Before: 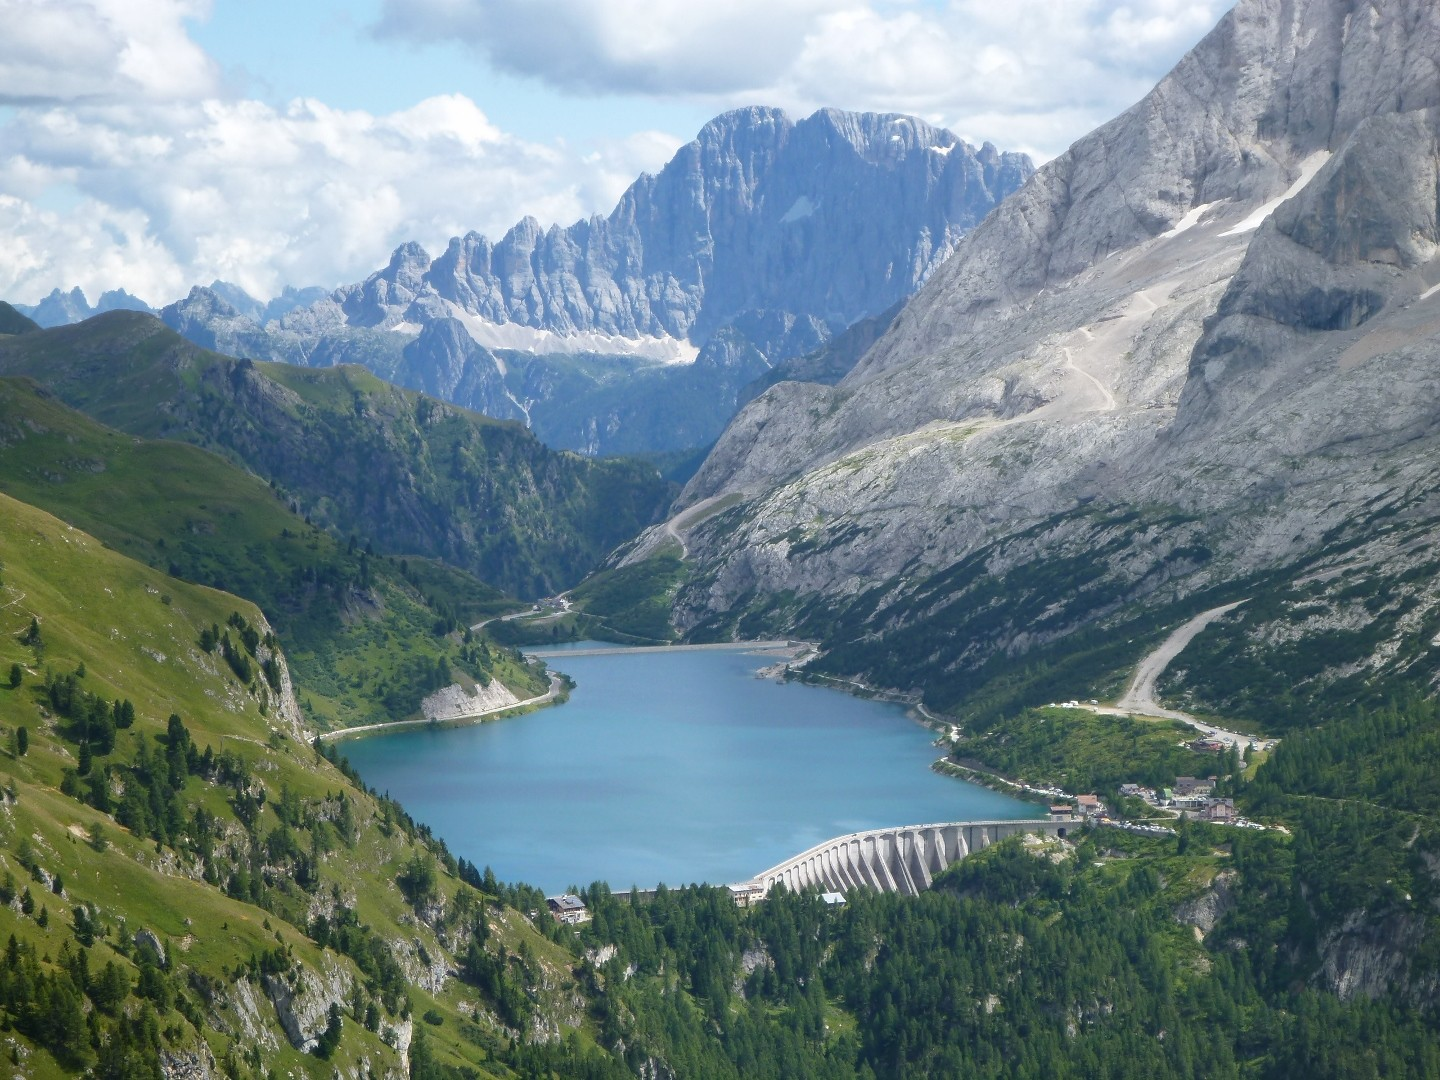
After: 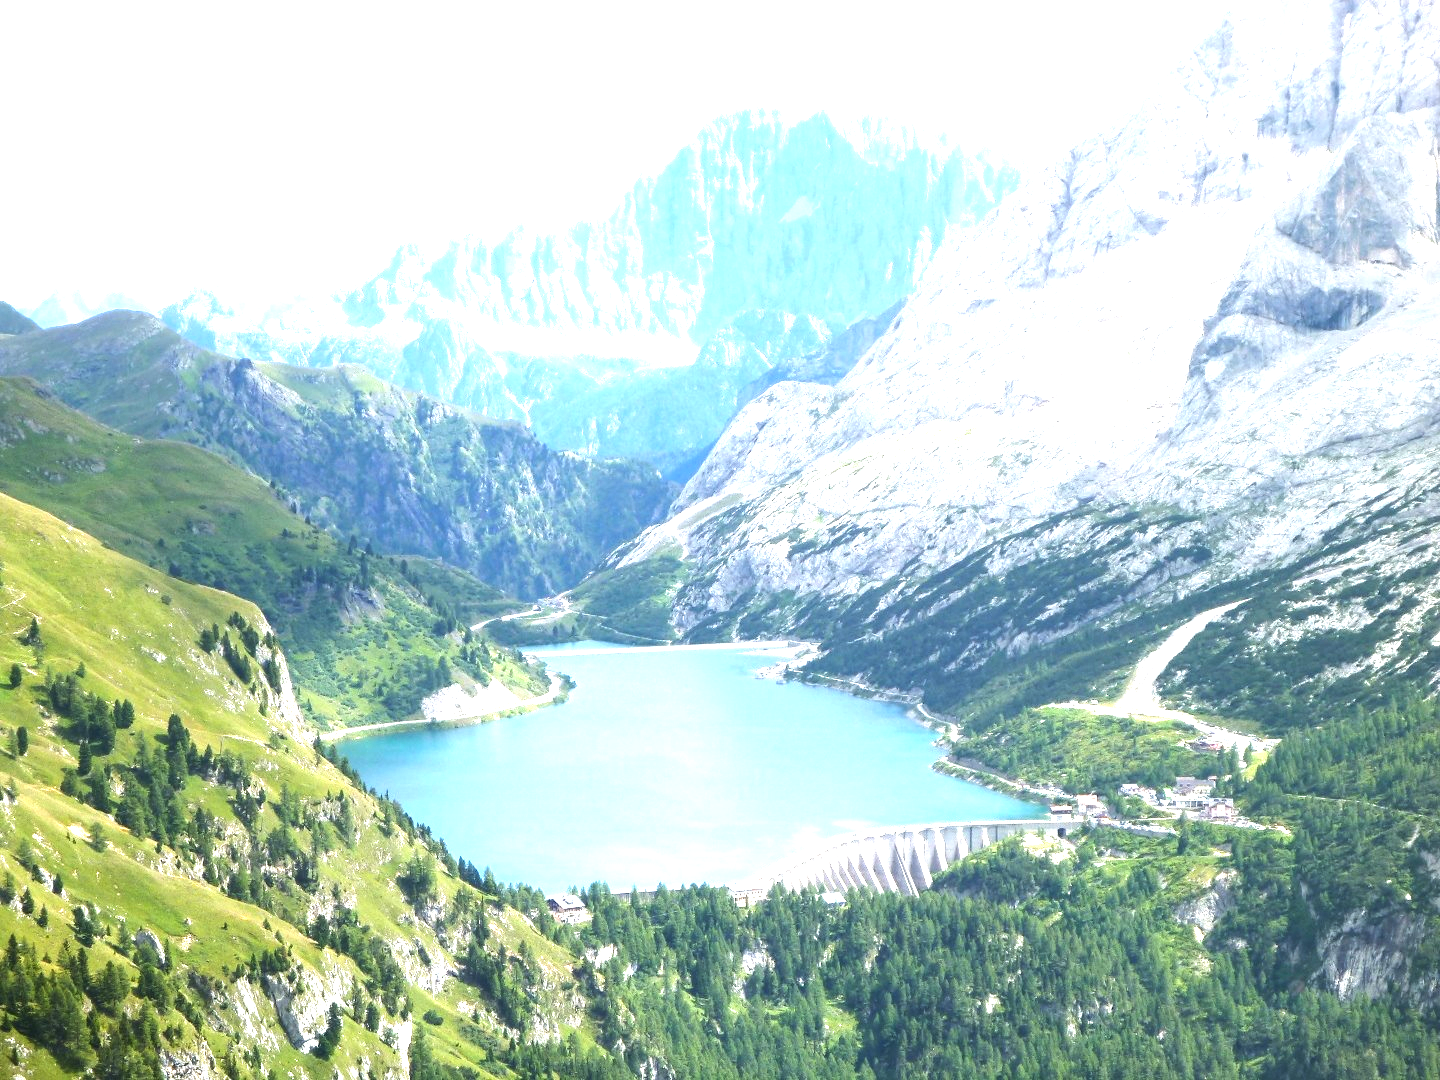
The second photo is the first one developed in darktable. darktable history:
exposure: black level correction 0, exposure 1.7 EV, compensate exposure bias true, compensate highlight preservation false
tone equalizer: -8 EV -0.417 EV, -7 EV -0.389 EV, -6 EV -0.333 EV, -5 EV -0.222 EV, -3 EV 0.222 EV, -2 EV 0.333 EV, -1 EV 0.389 EV, +0 EV 0.417 EV, edges refinement/feathering 500, mask exposure compensation -1.57 EV, preserve details no
